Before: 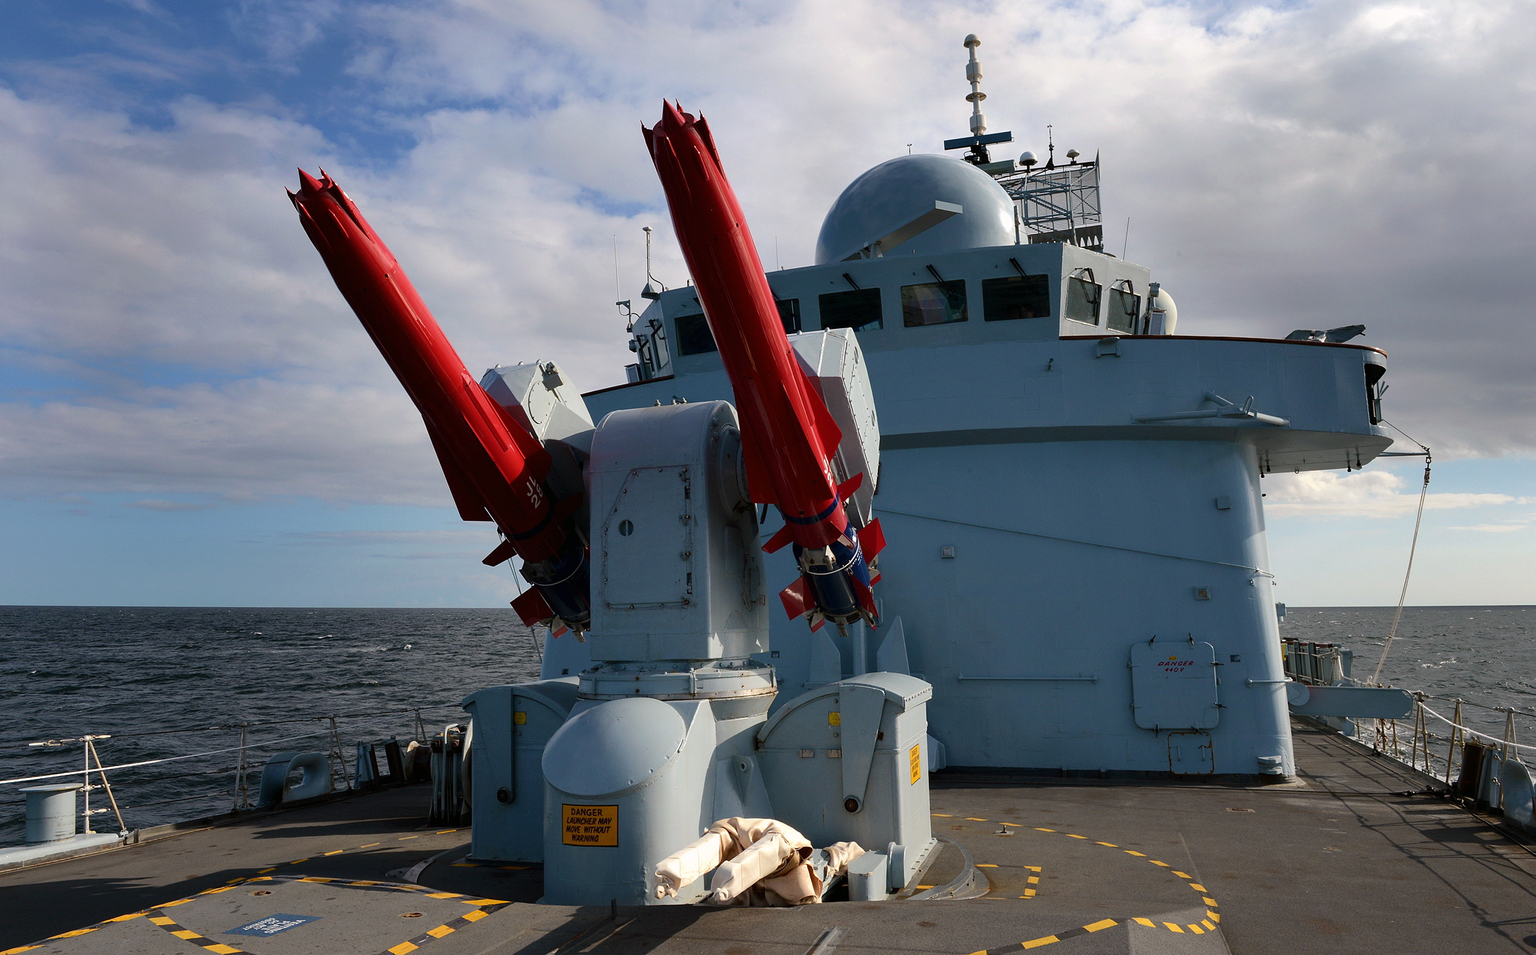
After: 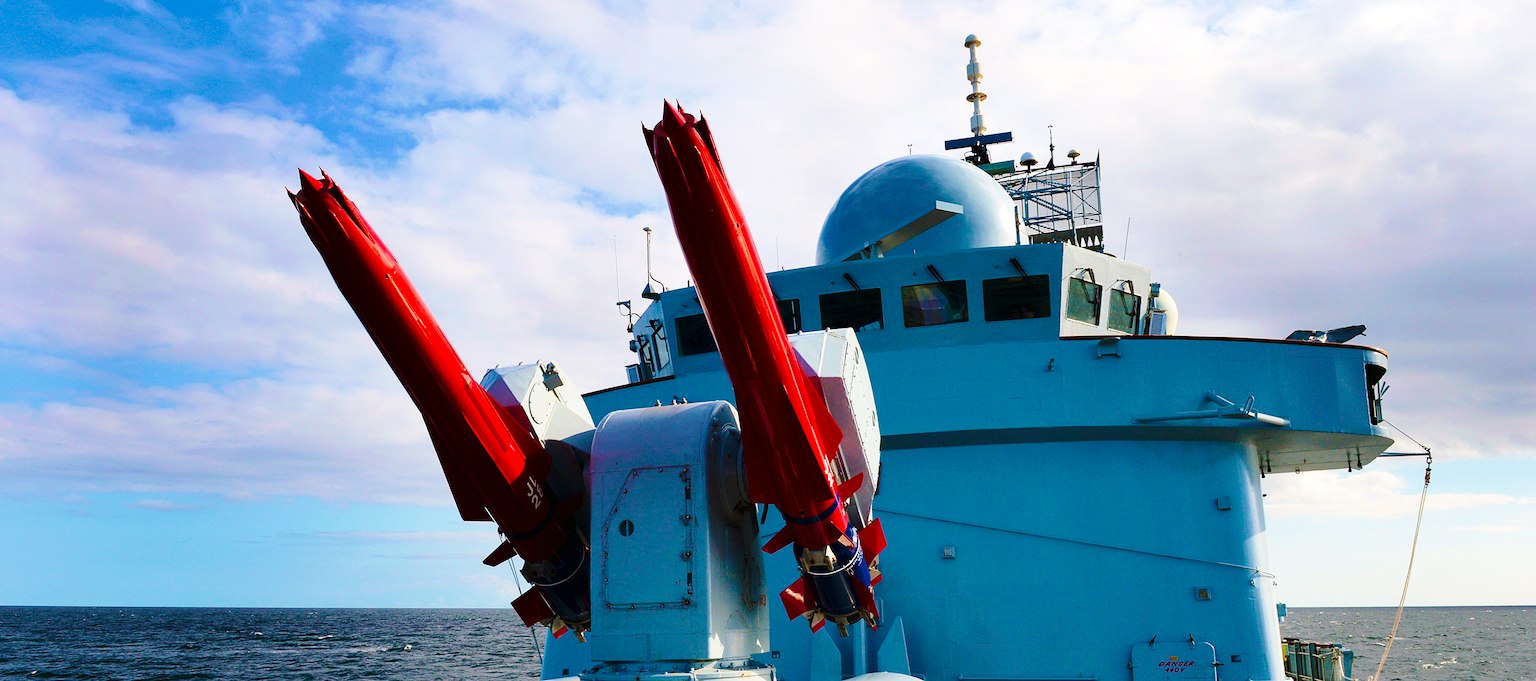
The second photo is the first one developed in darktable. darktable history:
base curve: curves: ch0 [(0, 0) (0.032, 0.037) (0.105, 0.228) (0.435, 0.76) (0.856, 0.983) (1, 1)], preserve colors none
color balance rgb: linear chroma grading › global chroma 15%, perceptual saturation grading › global saturation 30%
velvia: strength 56%
crop: bottom 28.576%
